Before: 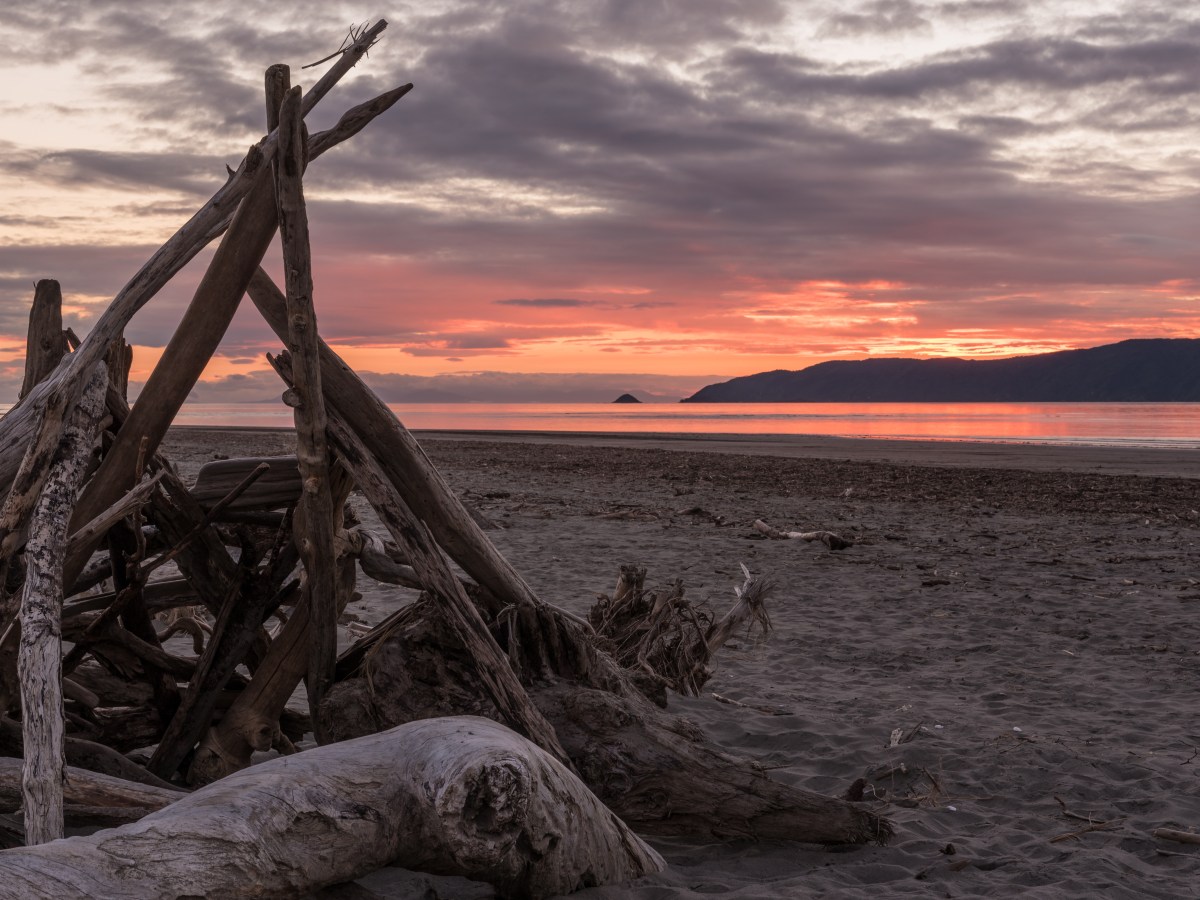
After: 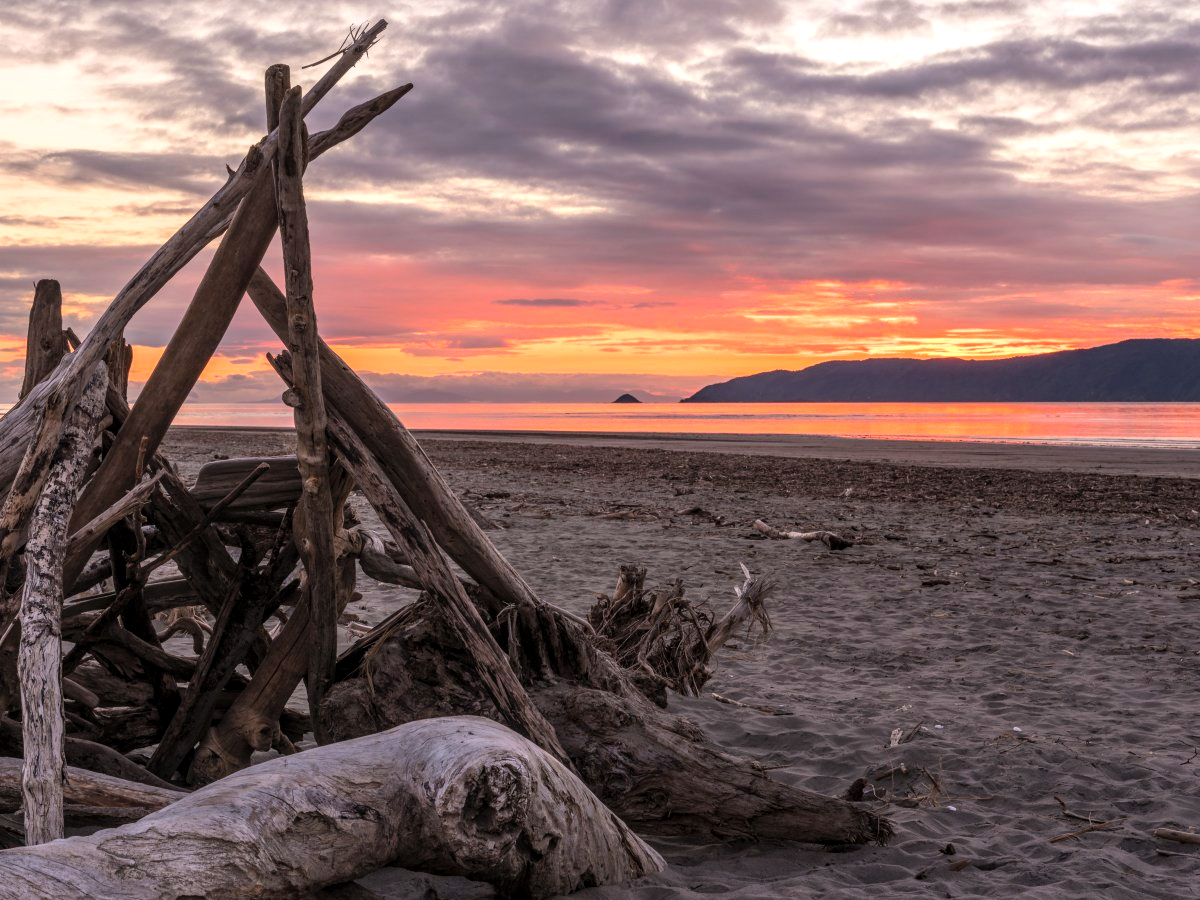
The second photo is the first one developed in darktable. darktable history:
contrast brightness saturation: contrast 0.14, brightness 0.21
local contrast: on, module defaults
color balance: contrast 10%
color balance rgb: perceptual saturation grading › global saturation 25%, global vibrance 20%
